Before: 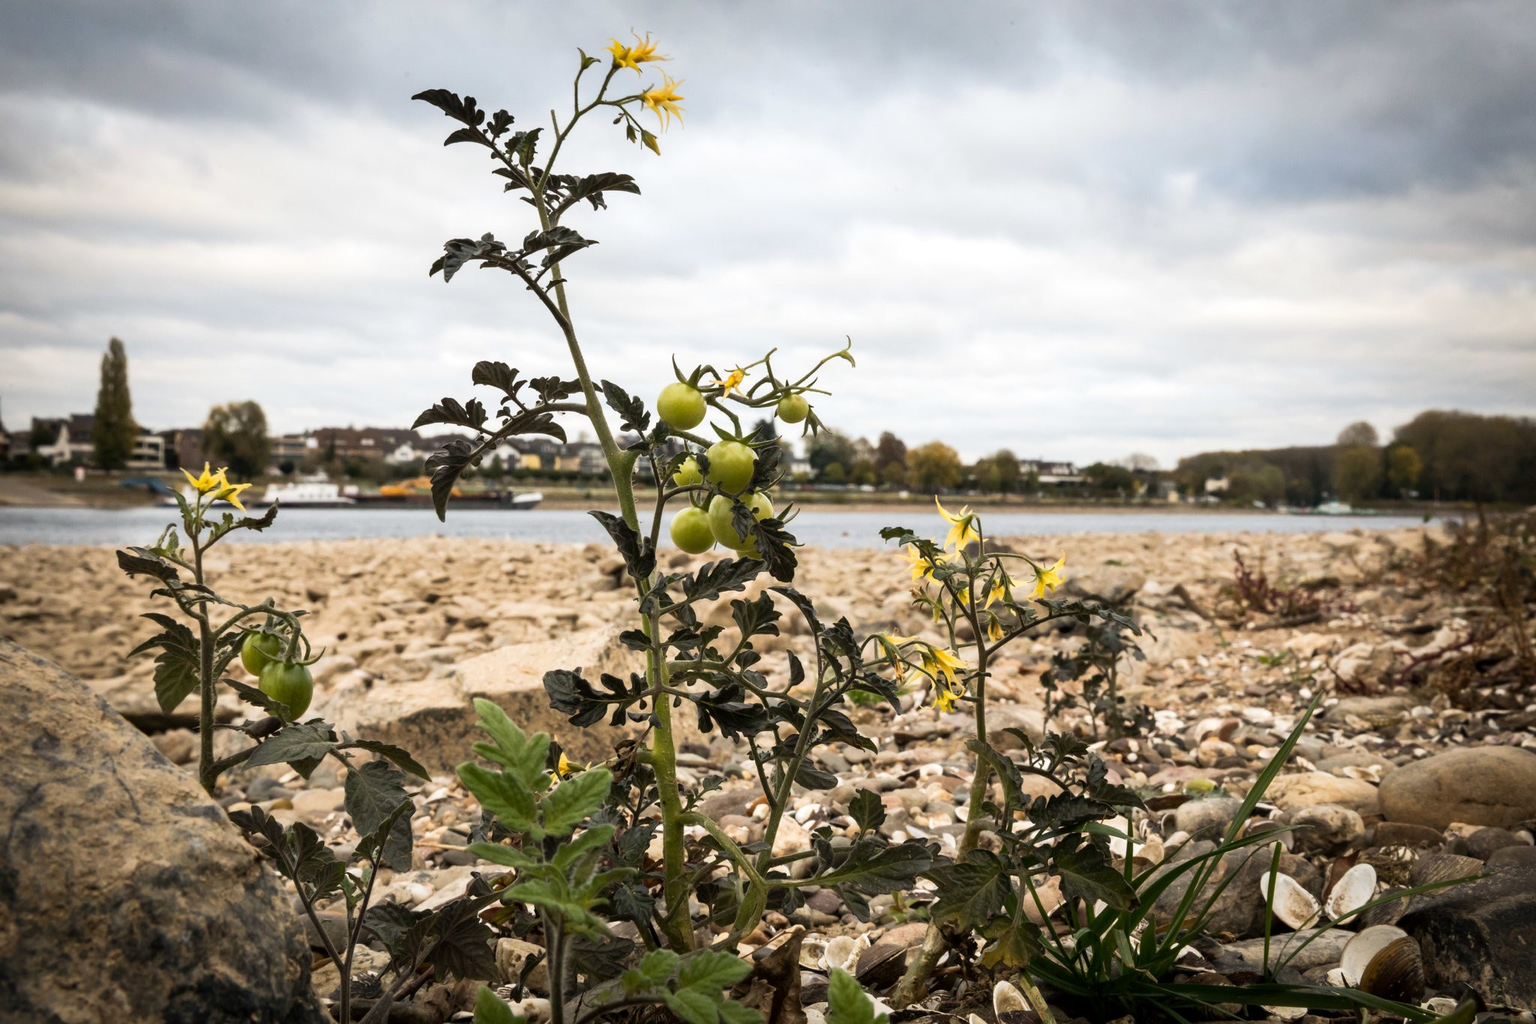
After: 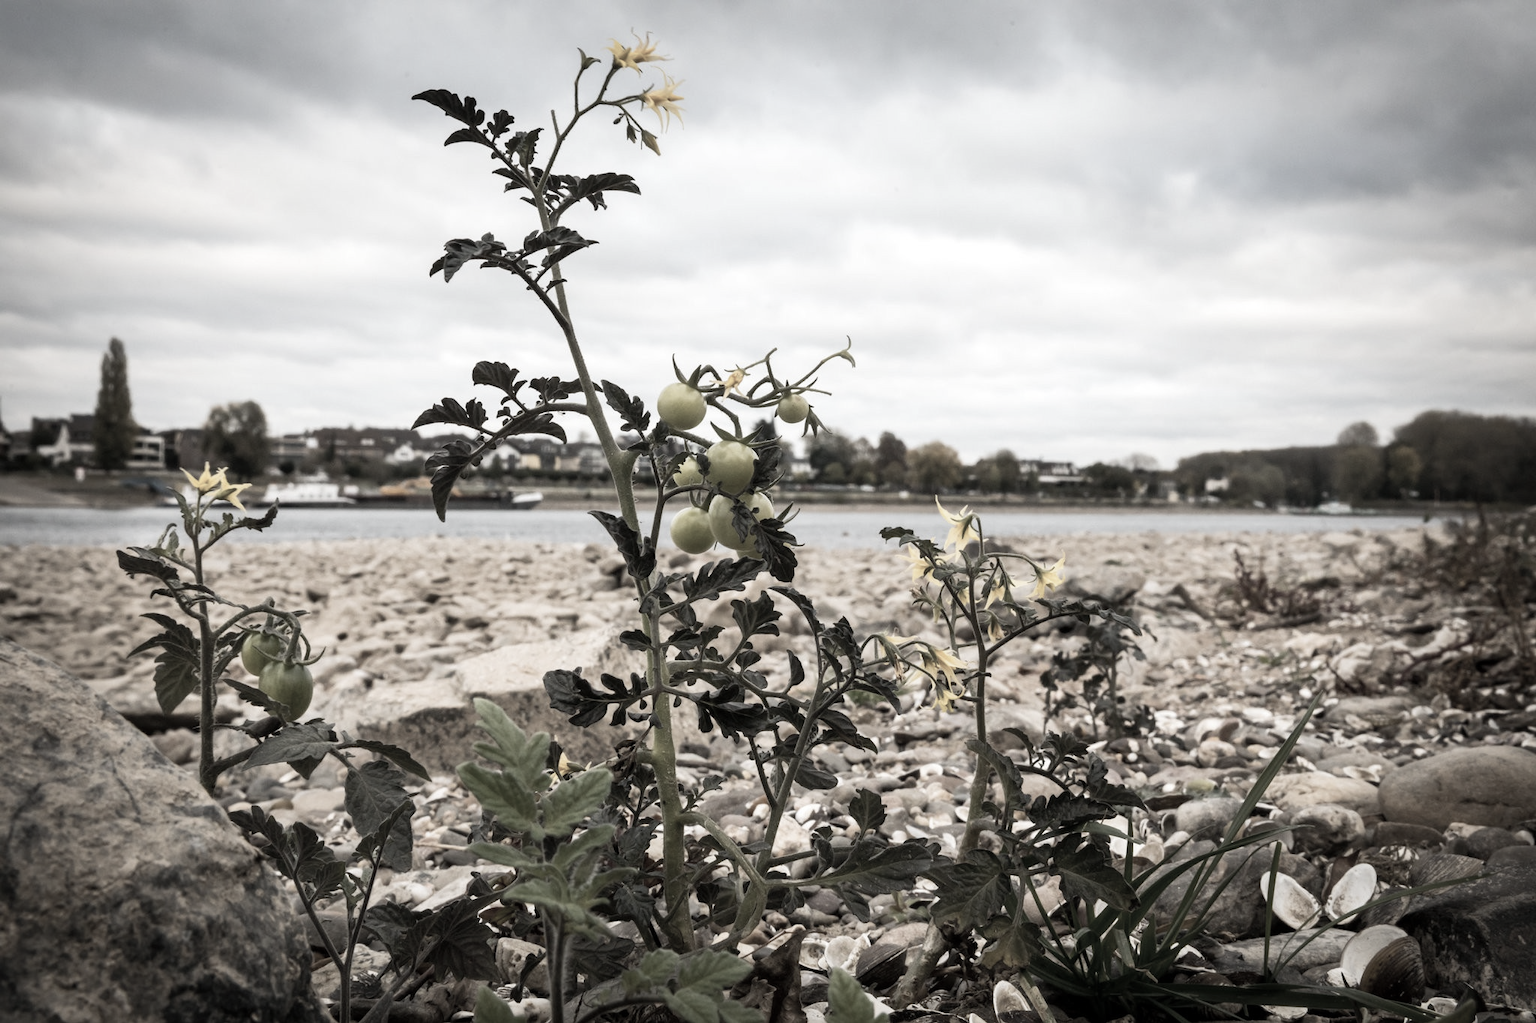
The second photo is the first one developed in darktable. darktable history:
color correction: highlights b* 0.06, saturation 0.302
